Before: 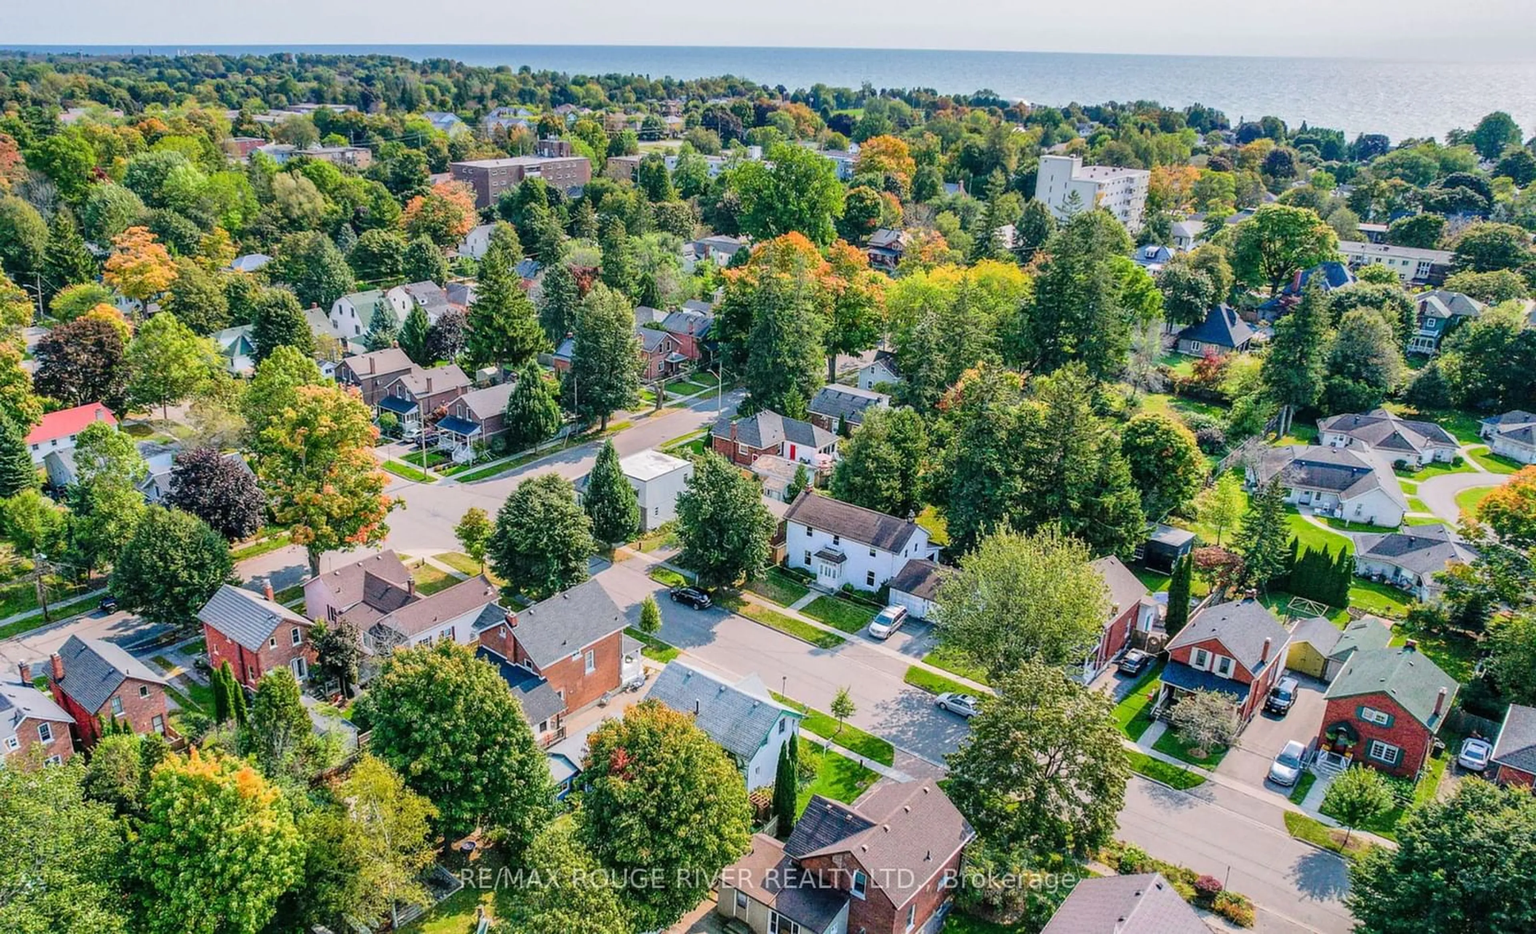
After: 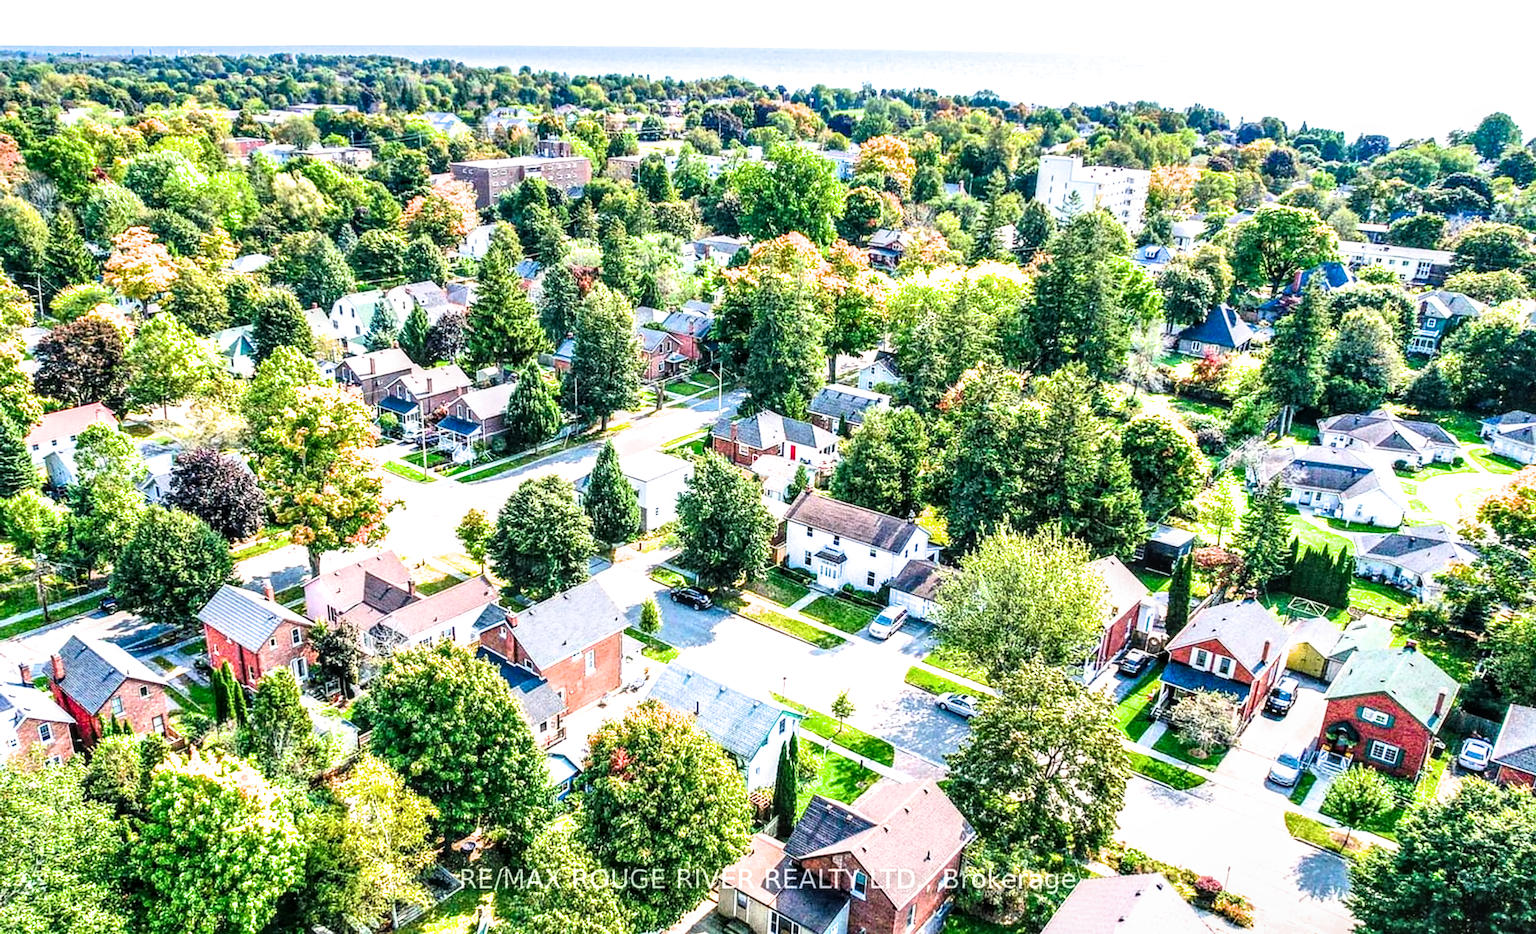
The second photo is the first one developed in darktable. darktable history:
contrast brightness saturation: saturation 0.18
local contrast: detail 130%
exposure: black level correction 0, exposure 0.95 EV, compensate exposure bias true, compensate highlight preservation false
filmic rgb: white relative exposure 2.34 EV, hardness 6.59
